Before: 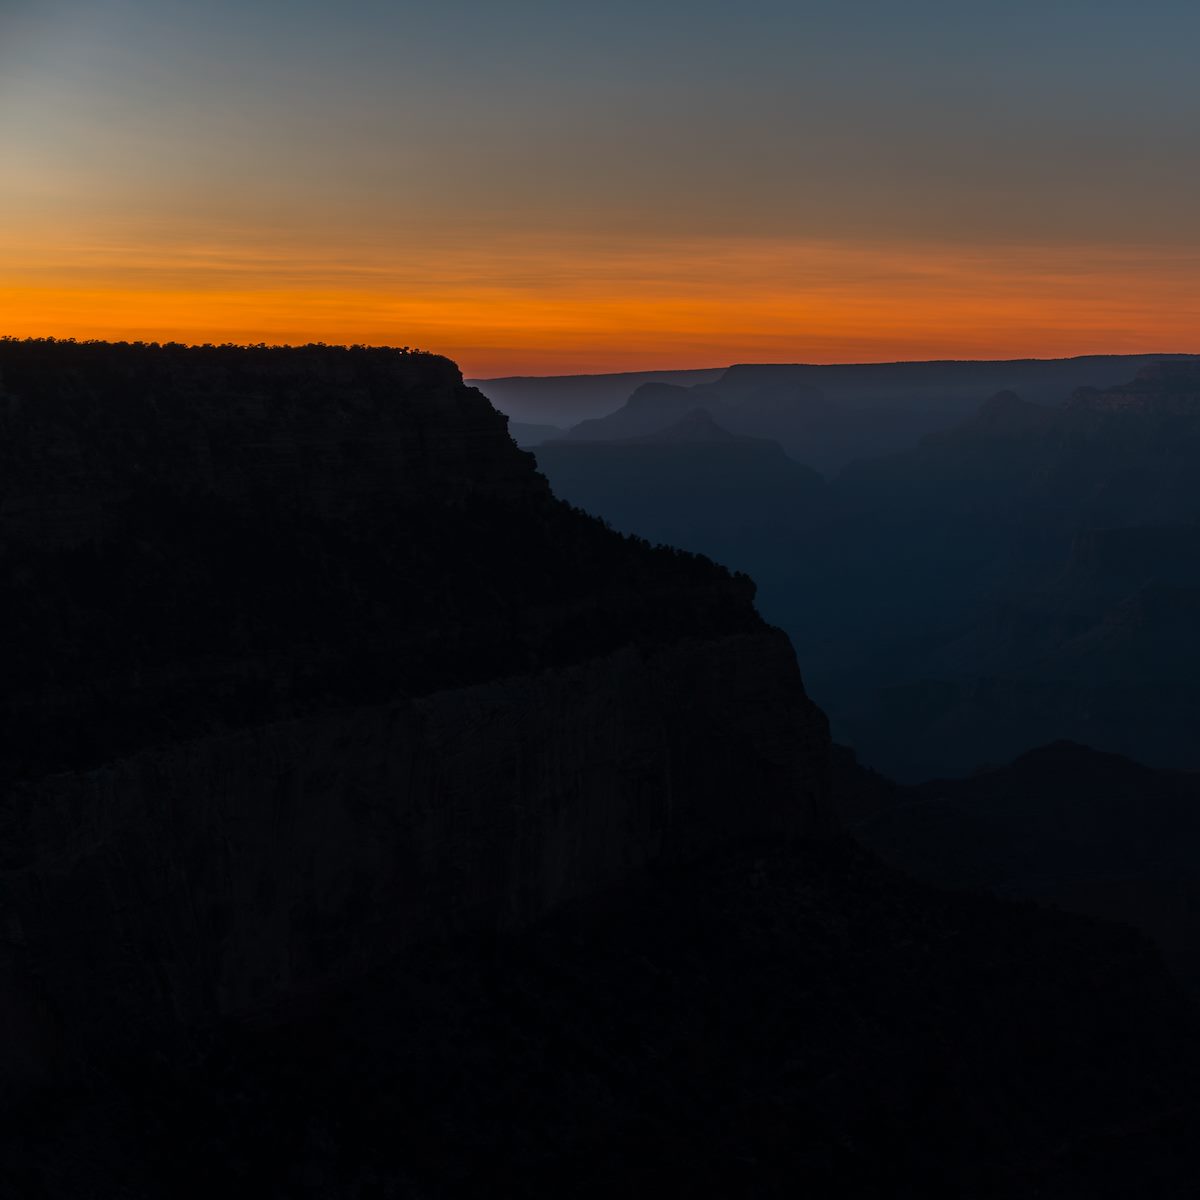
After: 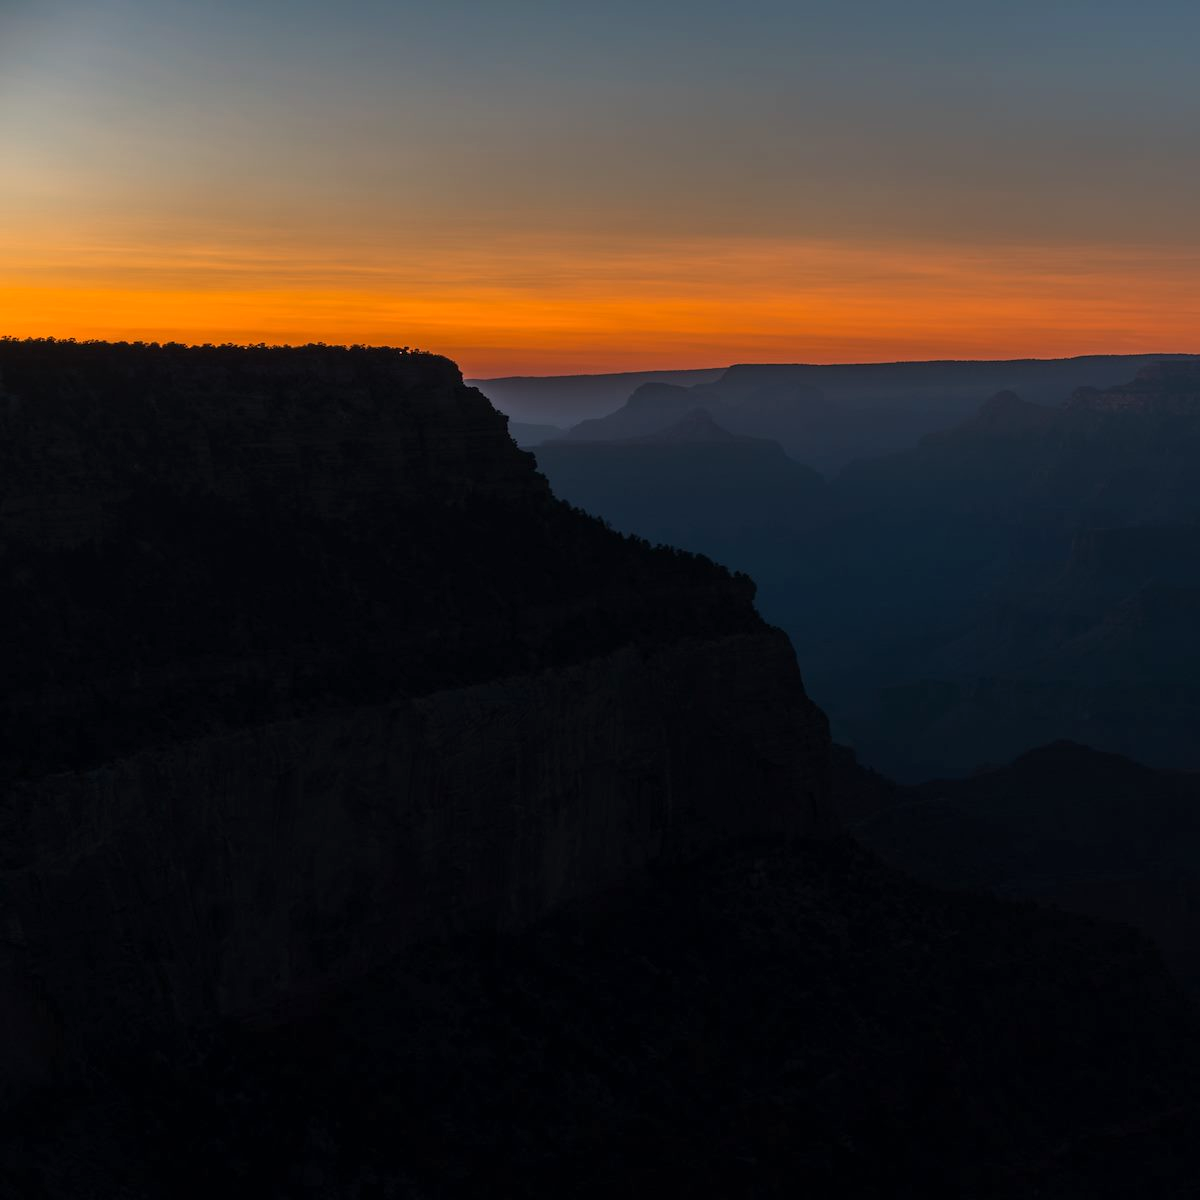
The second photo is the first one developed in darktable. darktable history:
exposure: exposure 0.265 EV, compensate highlight preservation false
